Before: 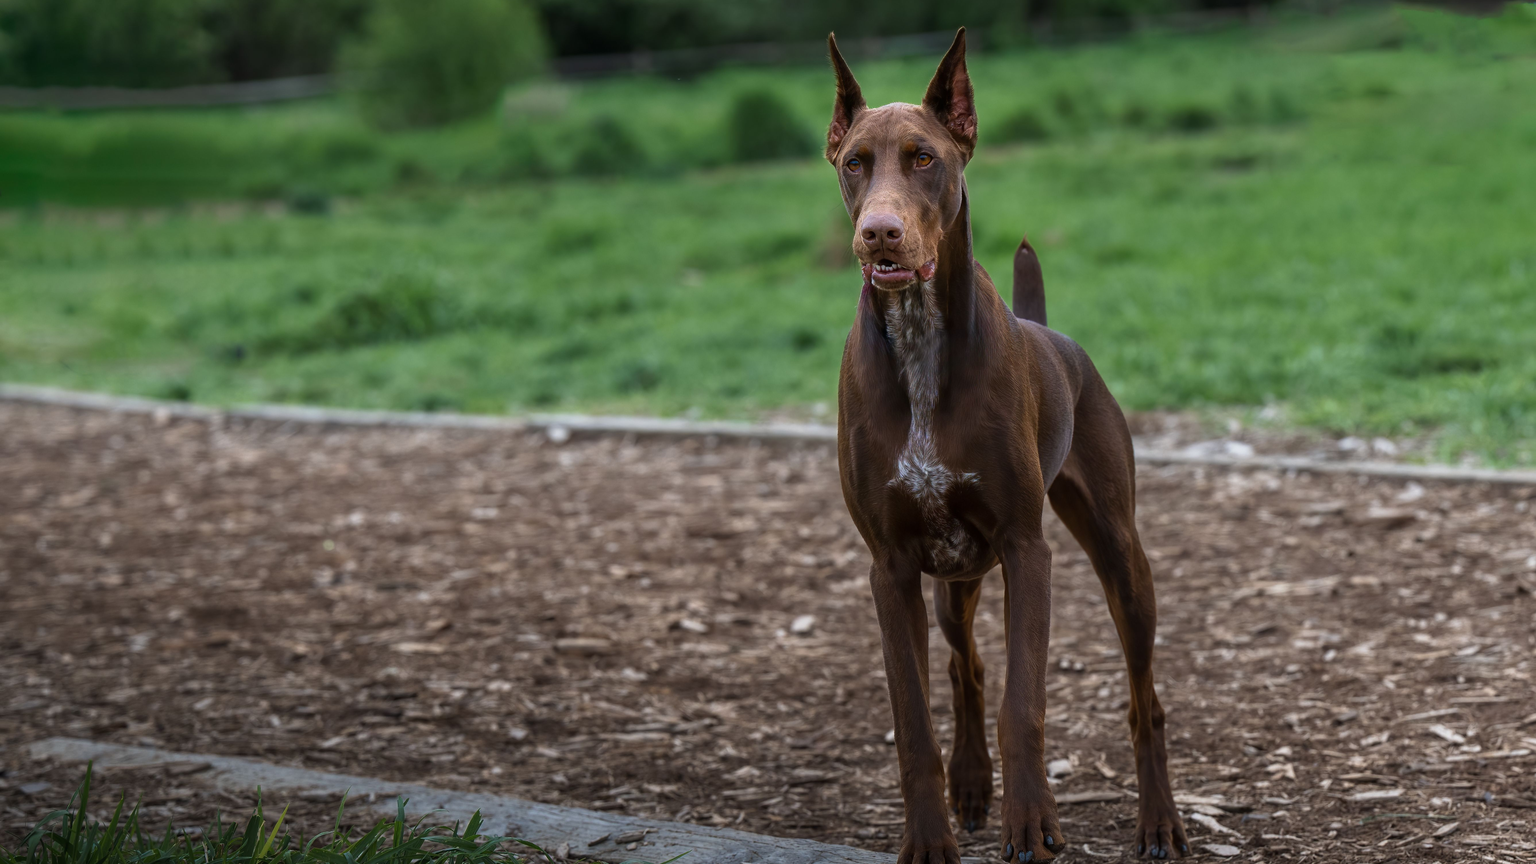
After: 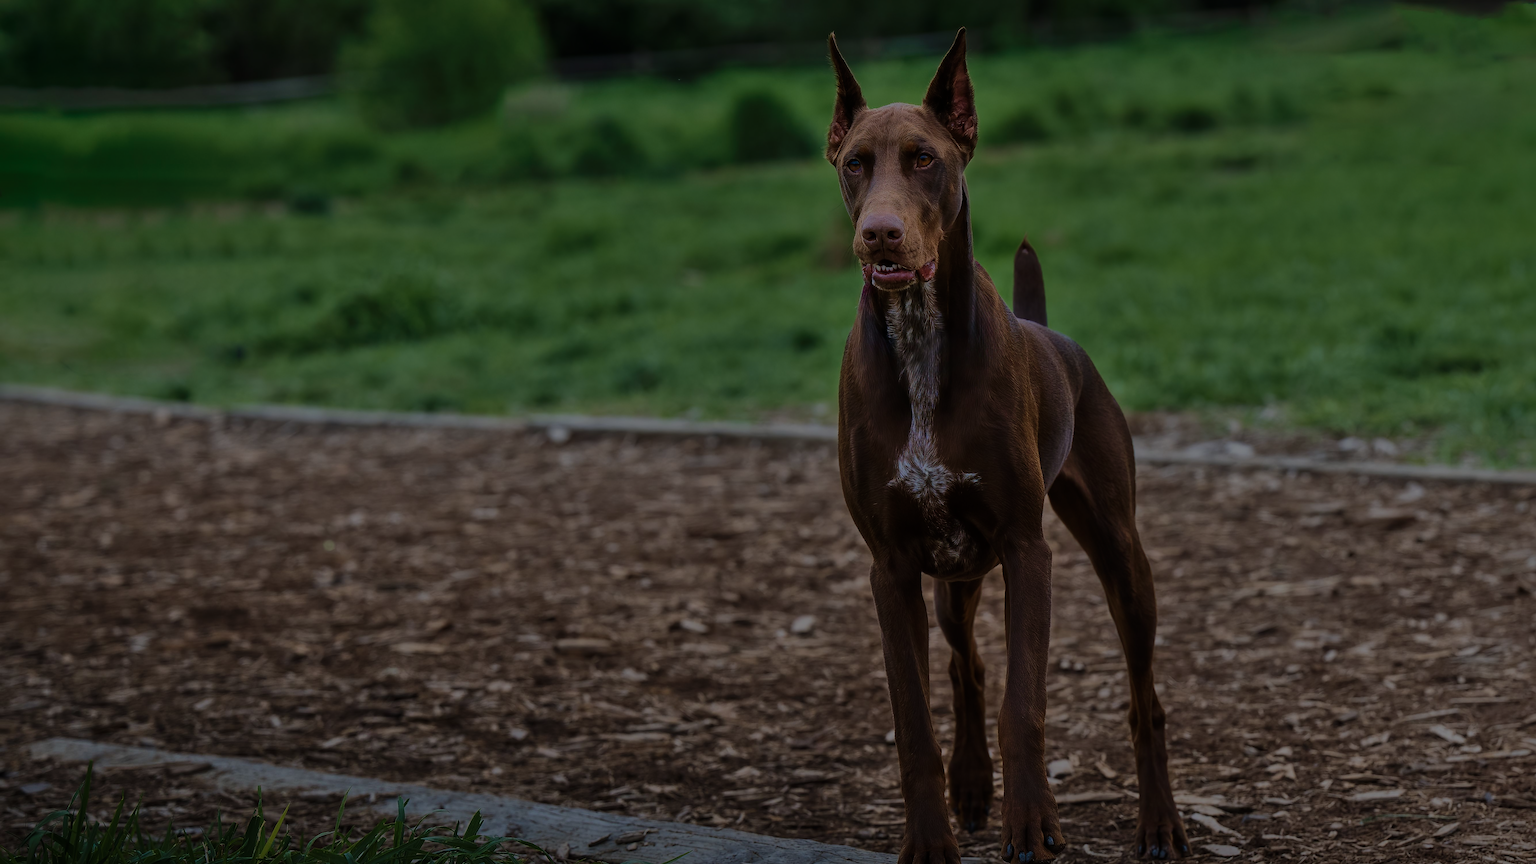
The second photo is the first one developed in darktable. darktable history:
shadows and highlights: on, module defaults
sharpen: on, module defaults
velvia: on, module defaults
exposure: exposure -2.446 EV, compensate highlight preservation false
